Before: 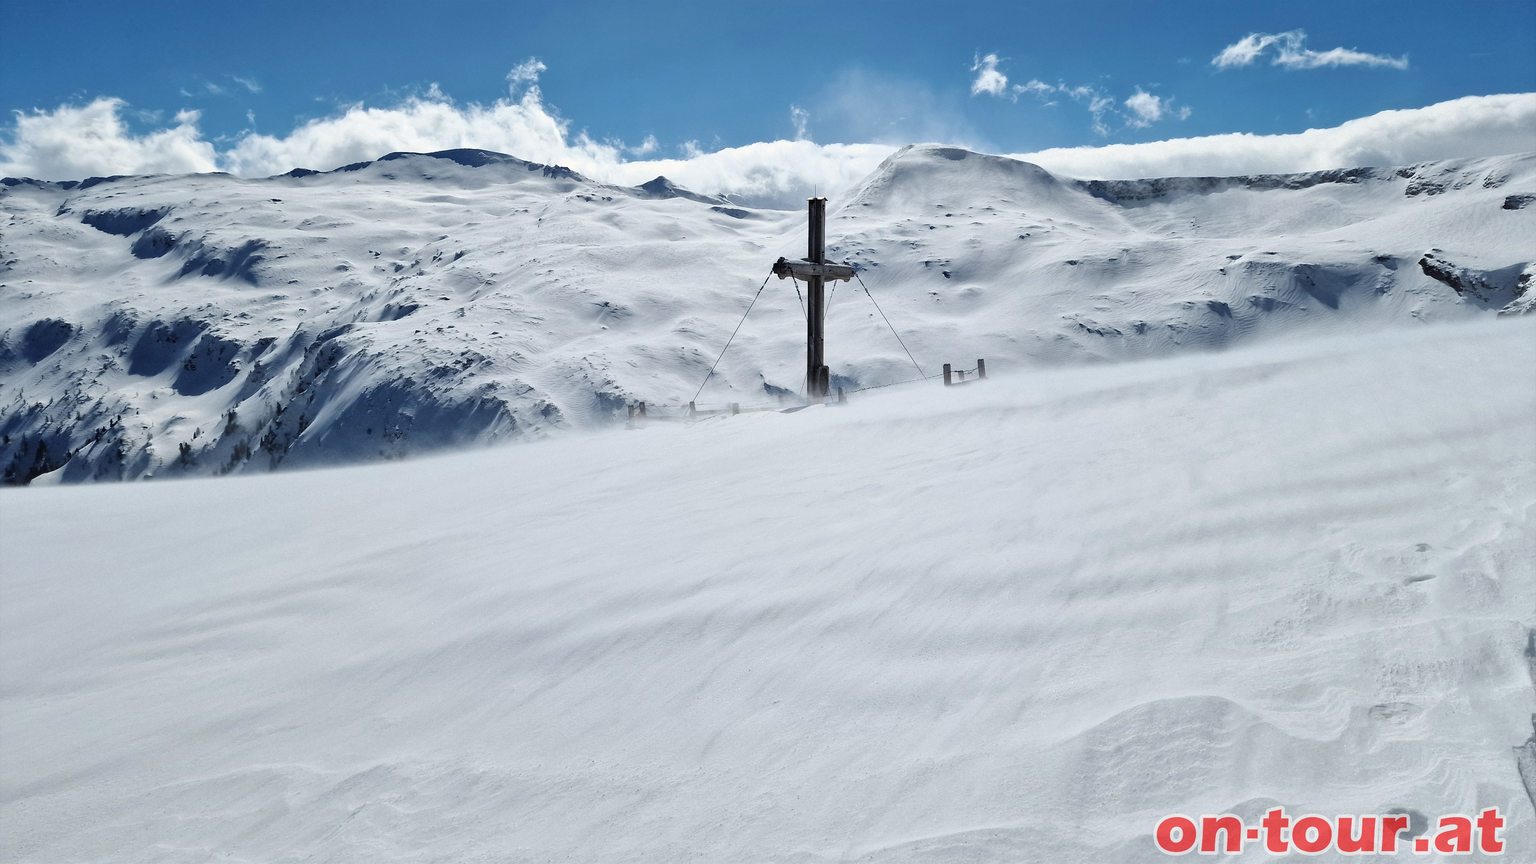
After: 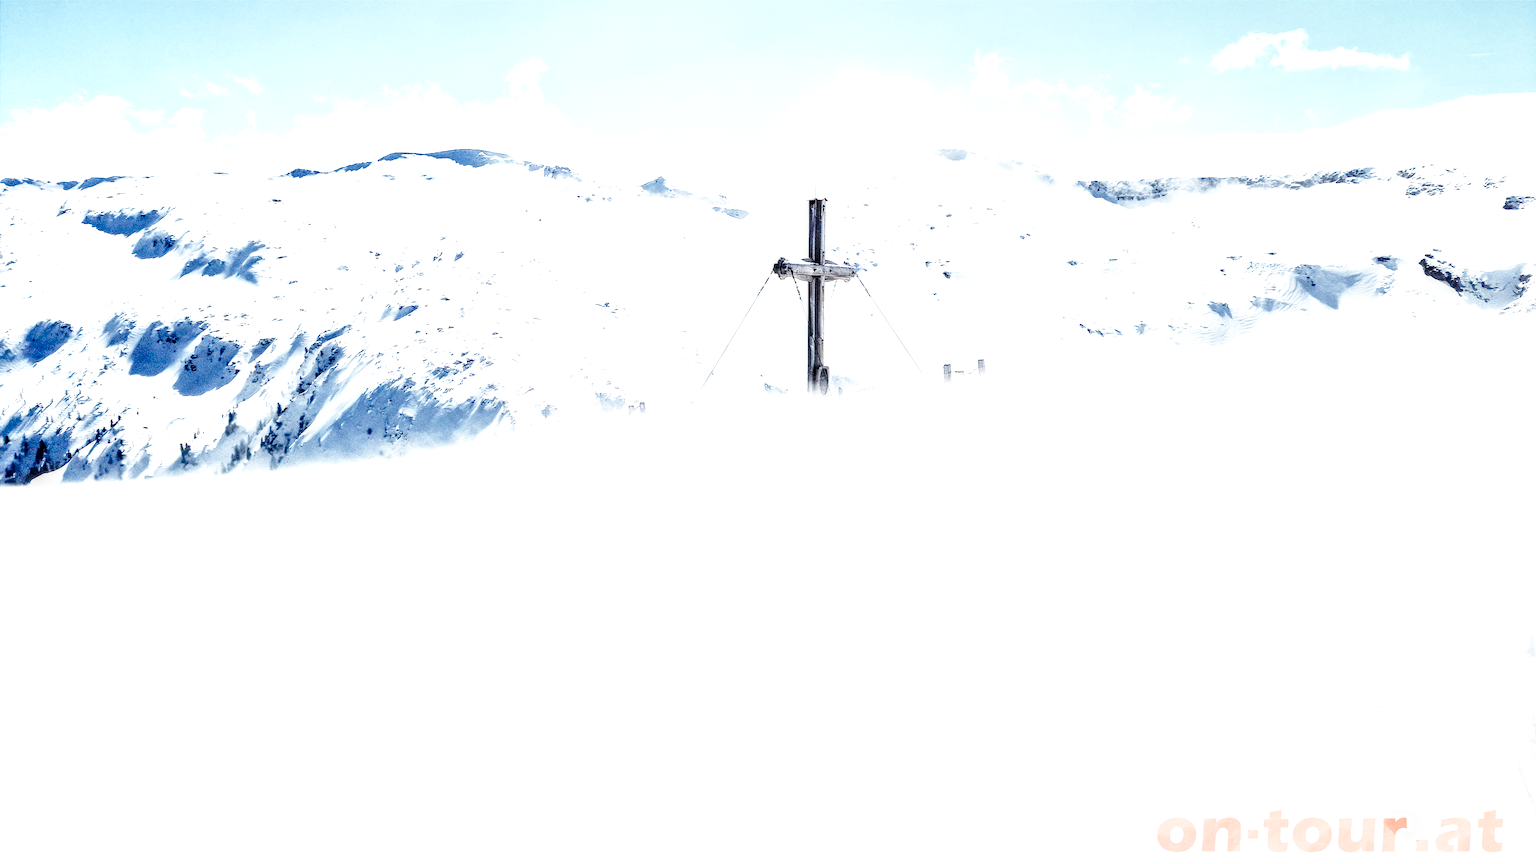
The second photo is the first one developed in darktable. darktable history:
tone curve: curves: ch0 [(0, 0) (0.003, 0.003) (0.011, 0.011) (0.025, 0.024) (0.044, 0.043) (0.069, 0.068) (0.1, 0.098) (0.136, 0.133) (0.177, 0.173) (0.224, 0.22) (0.277, 0.271) (0.335, 0.328) (0.399, 0.39) (0.468, 0.458) (0.543, 0.563) (0.623, 0.64) (0.709, 0.722) (0.801, 0.809) (0.898, 0.902) (1, 1)], preserve colors none
exposure: black level correction 0, exposure 1.992 EV, compensate exposure bias true, compensate highlight preservation false
local contrast: highlights 22%, shadows 70%, detail 170%
base curve: curves: ch0 [(0, 0.003) (0.001, 0.002) (0.006, 0.004) (0.02, 0.022) (0.048, 0.086) (0.094, 0.234) (0.162, 0.431) (0.258, 0.629) (0.385, 0.8) (0.548, 0.918) (0.751, 0.988) (1, 1)], preserve colors none
